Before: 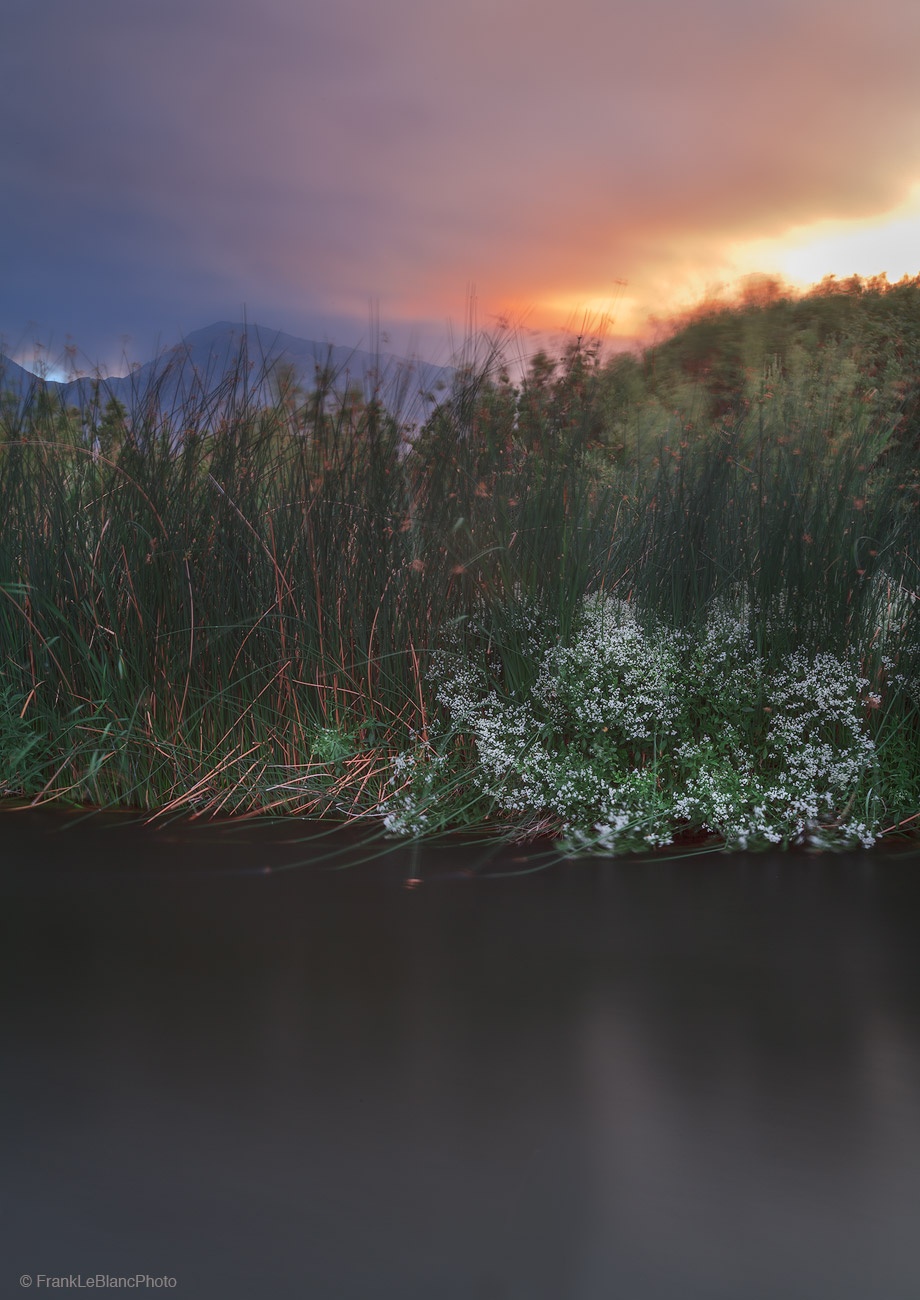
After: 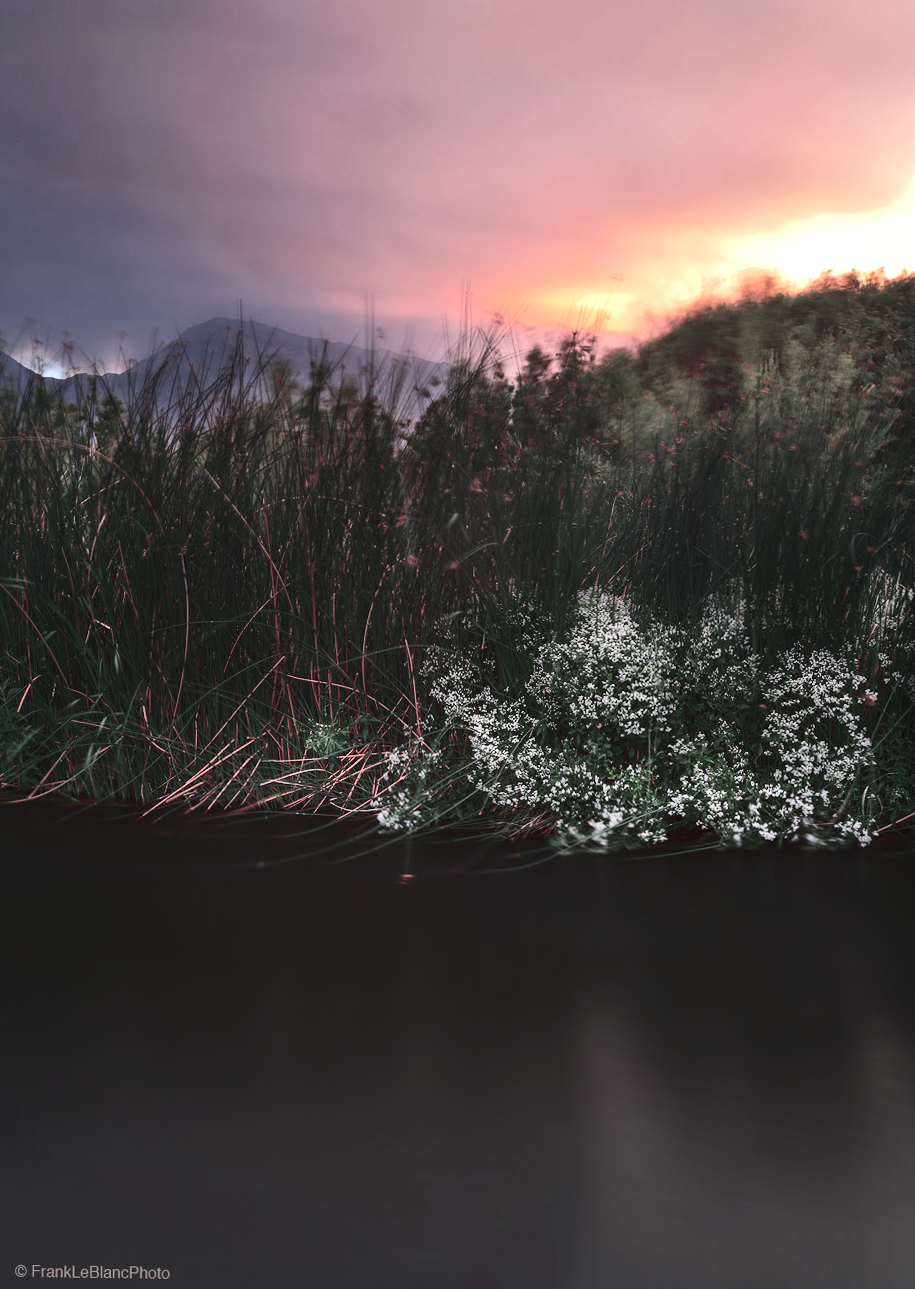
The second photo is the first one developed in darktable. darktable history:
color correction: highlights a* 5.59, highlights b* 5.24, saturation 0.68
rotate and perspective: rotation 0.192°, lens shift (horizontal) -0.015, crop left 0.005, crop right 0.996, crop top 0.006, crop bottom 0.99
tone curve: curves: ch0 [(0, 0.023) (0.217, 0.19) (0.754, 0.801) (1, 0.977)]; ch1 [(0, 0) (0.392, 0.398) (0.5, 0.5) (0.521, 0.529) (0.56, 0.592) (1, 1)]; ch2 [(0, 0) (0.5, 0.5) (0.579, 0.561) (0.65, 0.657) (1, 1)], color space Lab, independent channels, preserve colors none
tone equalizer: -8 EV -0.75 EV, -7 EV -0.7 EV, -6 EV -0.6 EV, -5 EV -0.4 EV, -3 EV 0.4 EV, -2 EV 0.6 EV, -1 EV 0.7 EV, +0 EV 0.75 EV, edges refinement/feathering 500, mask exposure compensation -1.57 EV, preserve details no
